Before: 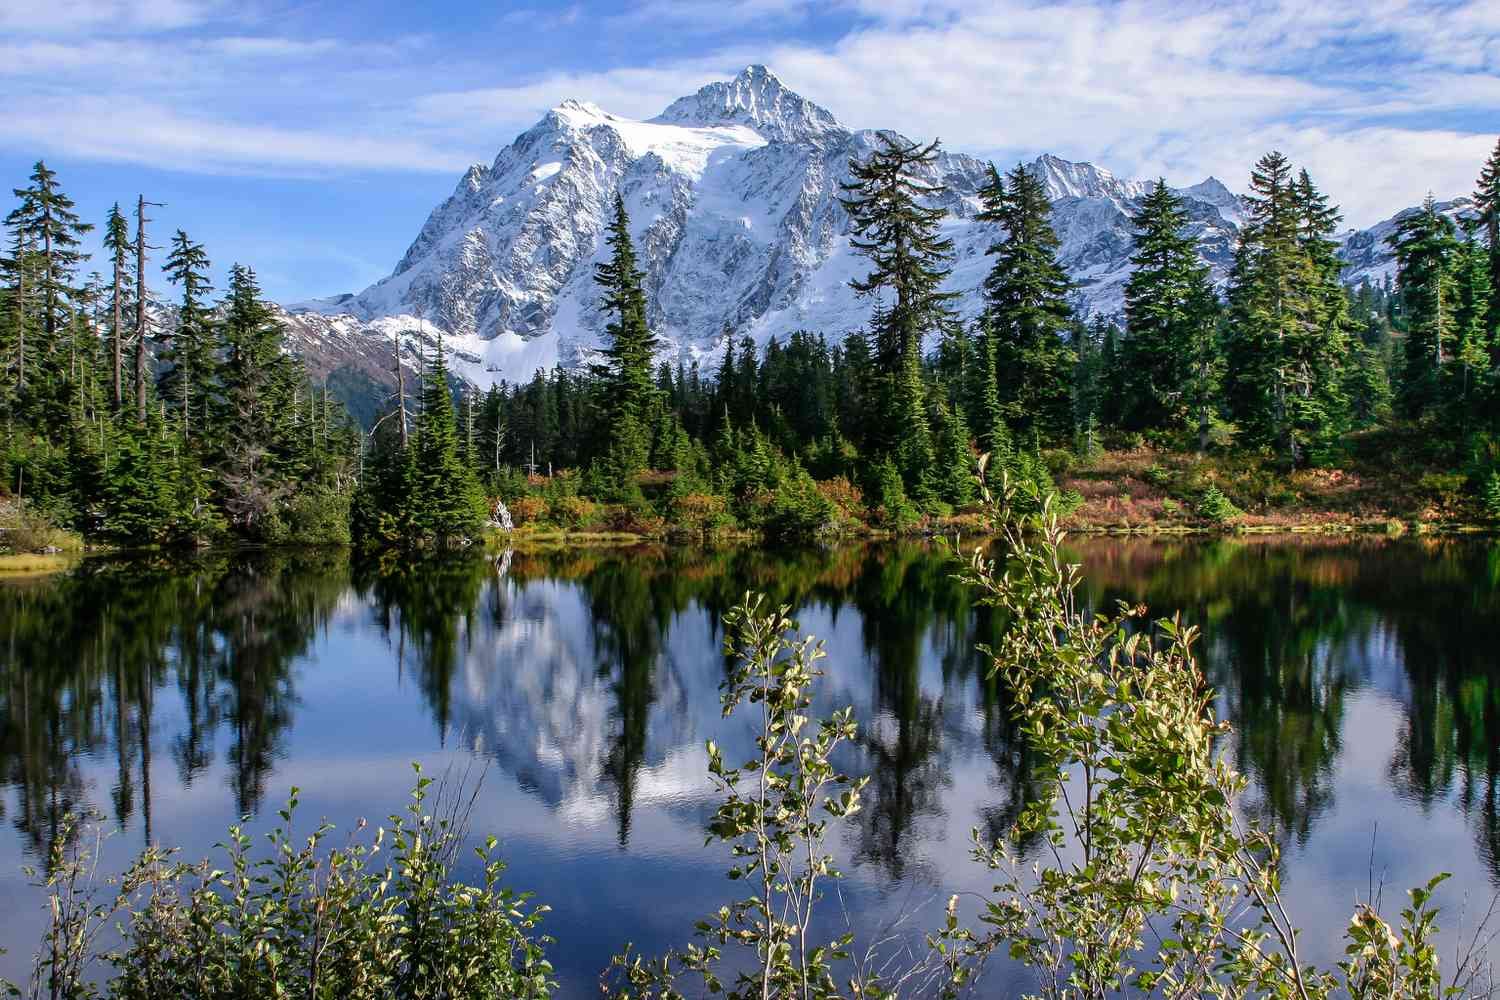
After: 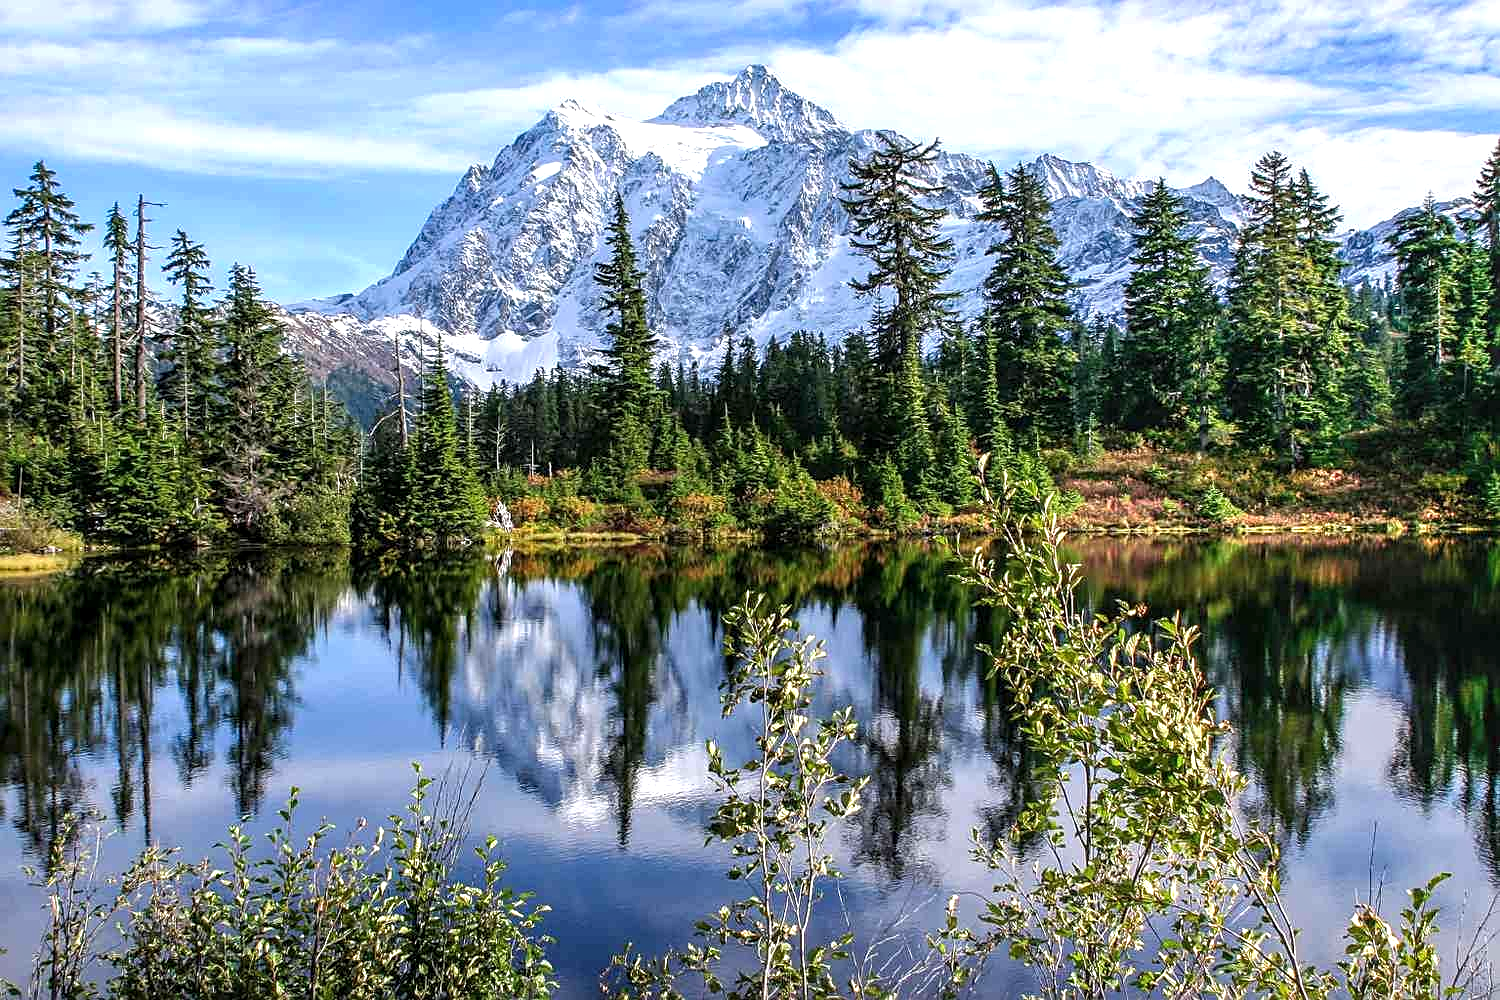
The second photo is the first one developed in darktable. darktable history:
sharpen: on, module defaults
local contrast: on, module defaults
exposure: black level correction 0, exposure 0.6 EV, compensate exposure bias true, compensate highlight preservation false
